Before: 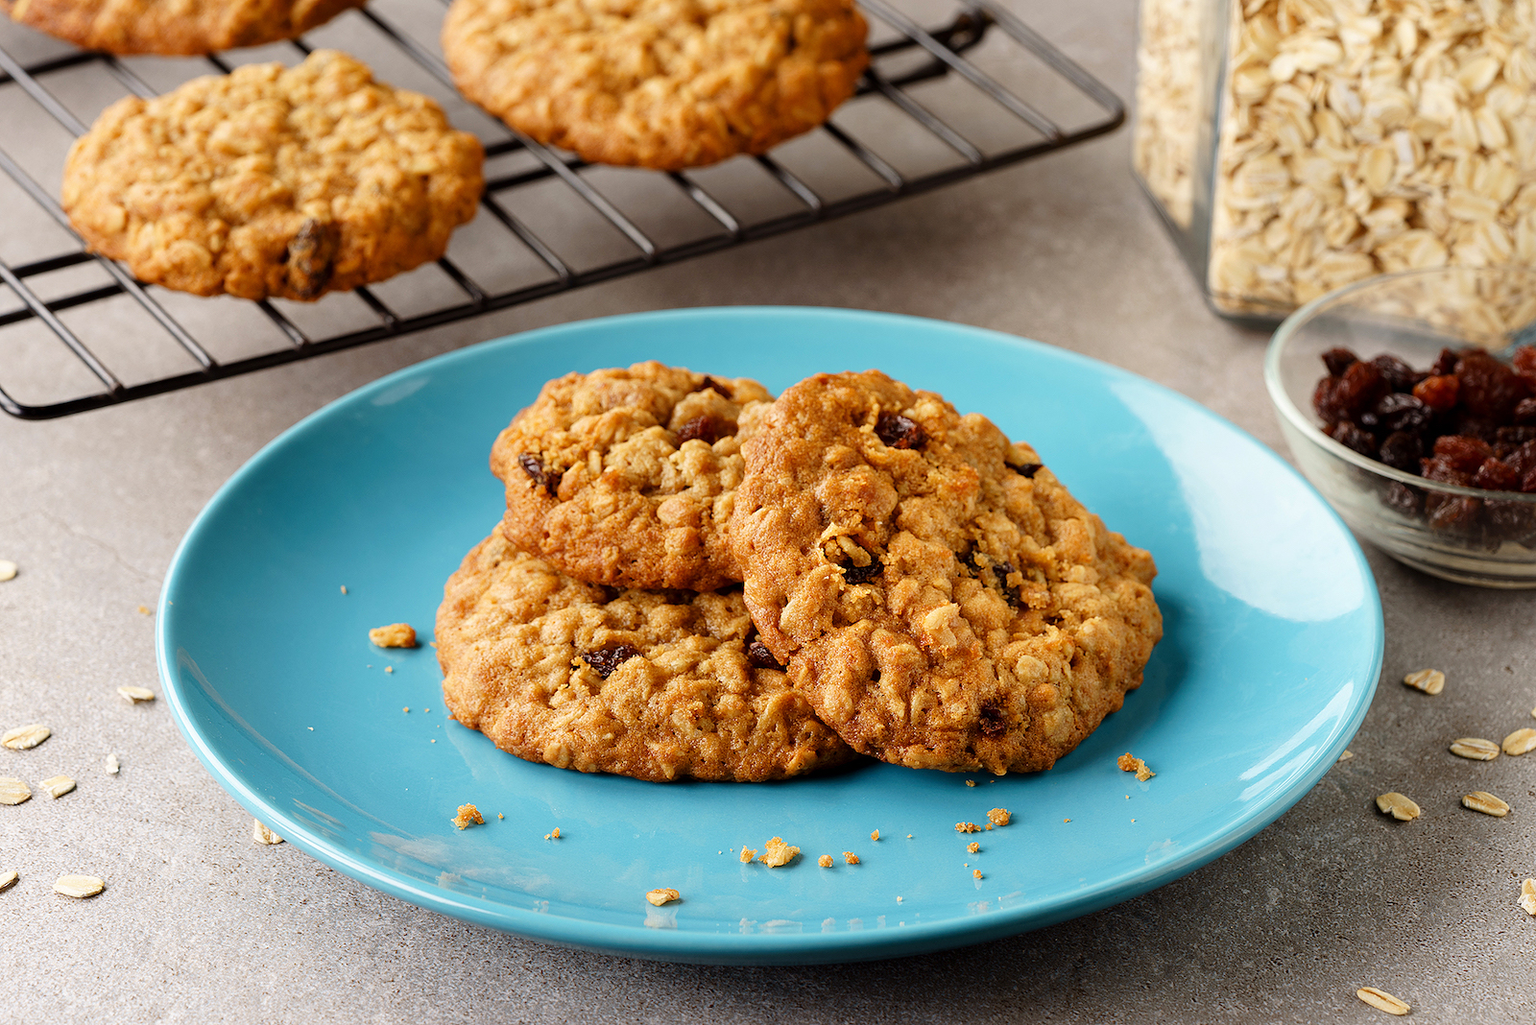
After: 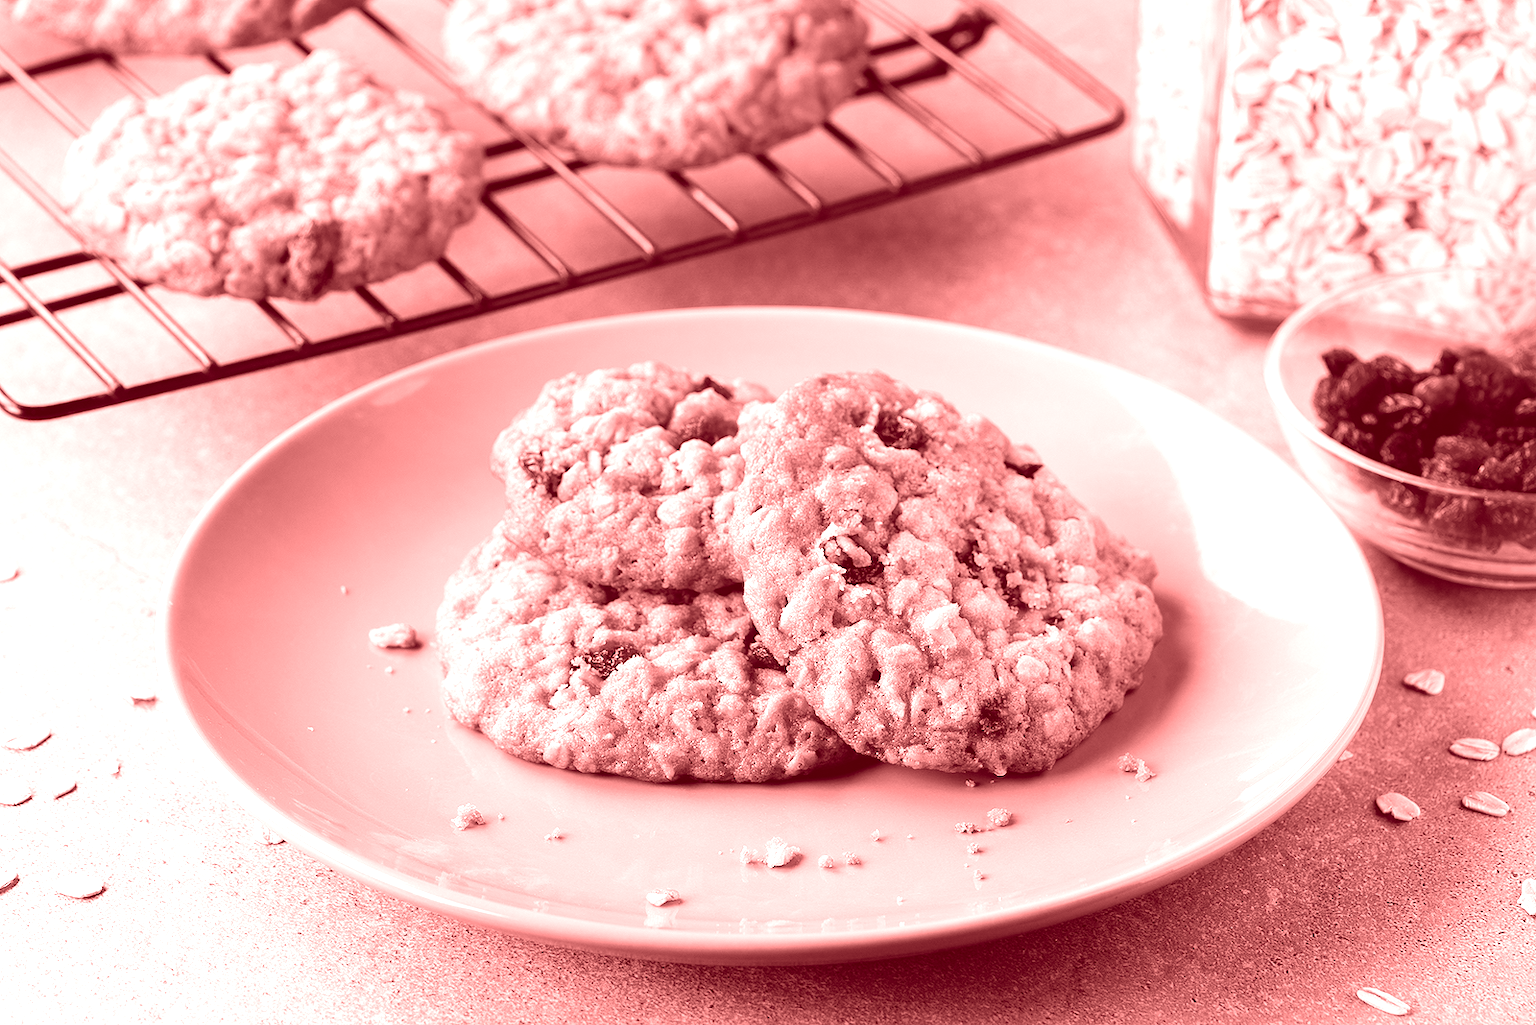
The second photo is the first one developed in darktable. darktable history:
colorize: saturation 60%, source mix 100%
exposure: exposure 0.6 EV, compensate highlight preservation false
